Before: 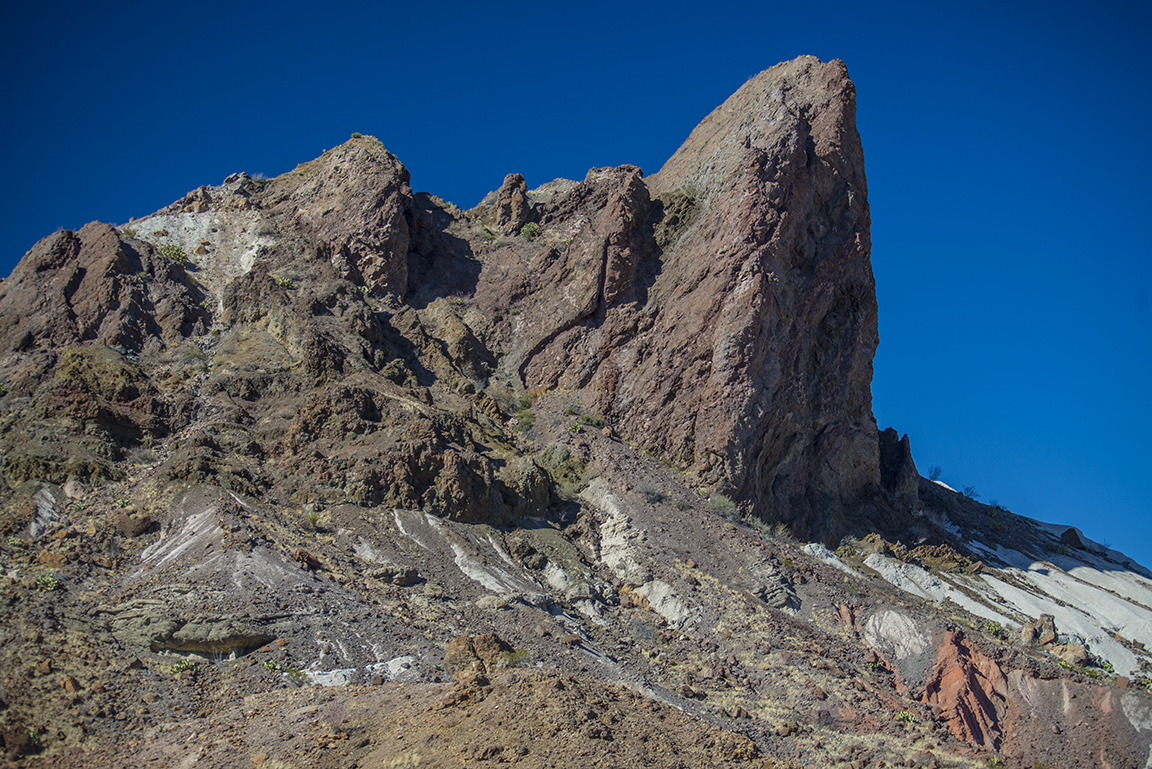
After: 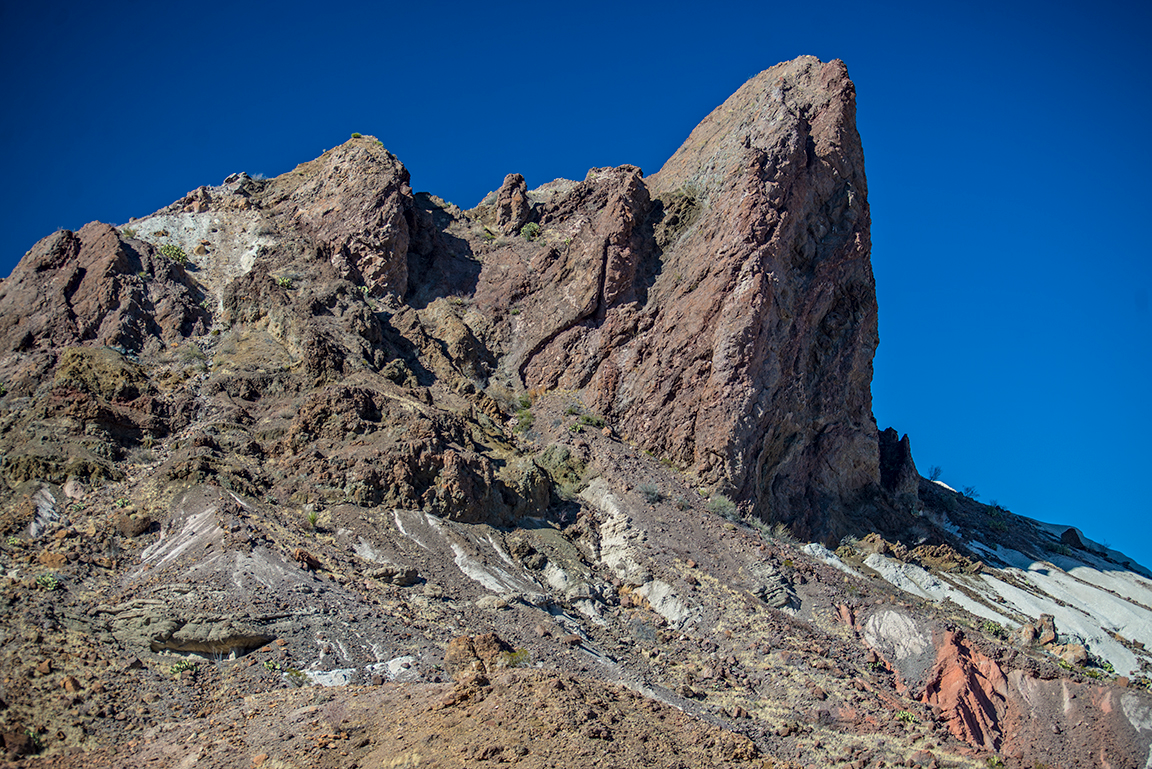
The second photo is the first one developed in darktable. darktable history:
contrast brightness saturation: contrast 0.05, brightness 0.06, saturation 0.01
contrast equalizer: y [[0.5, 0.501, 0.532, 0.538, 0.54, 0.541], [0.5 ×6], [0.5 ×6], [0 ×6], [0 ×6]]
